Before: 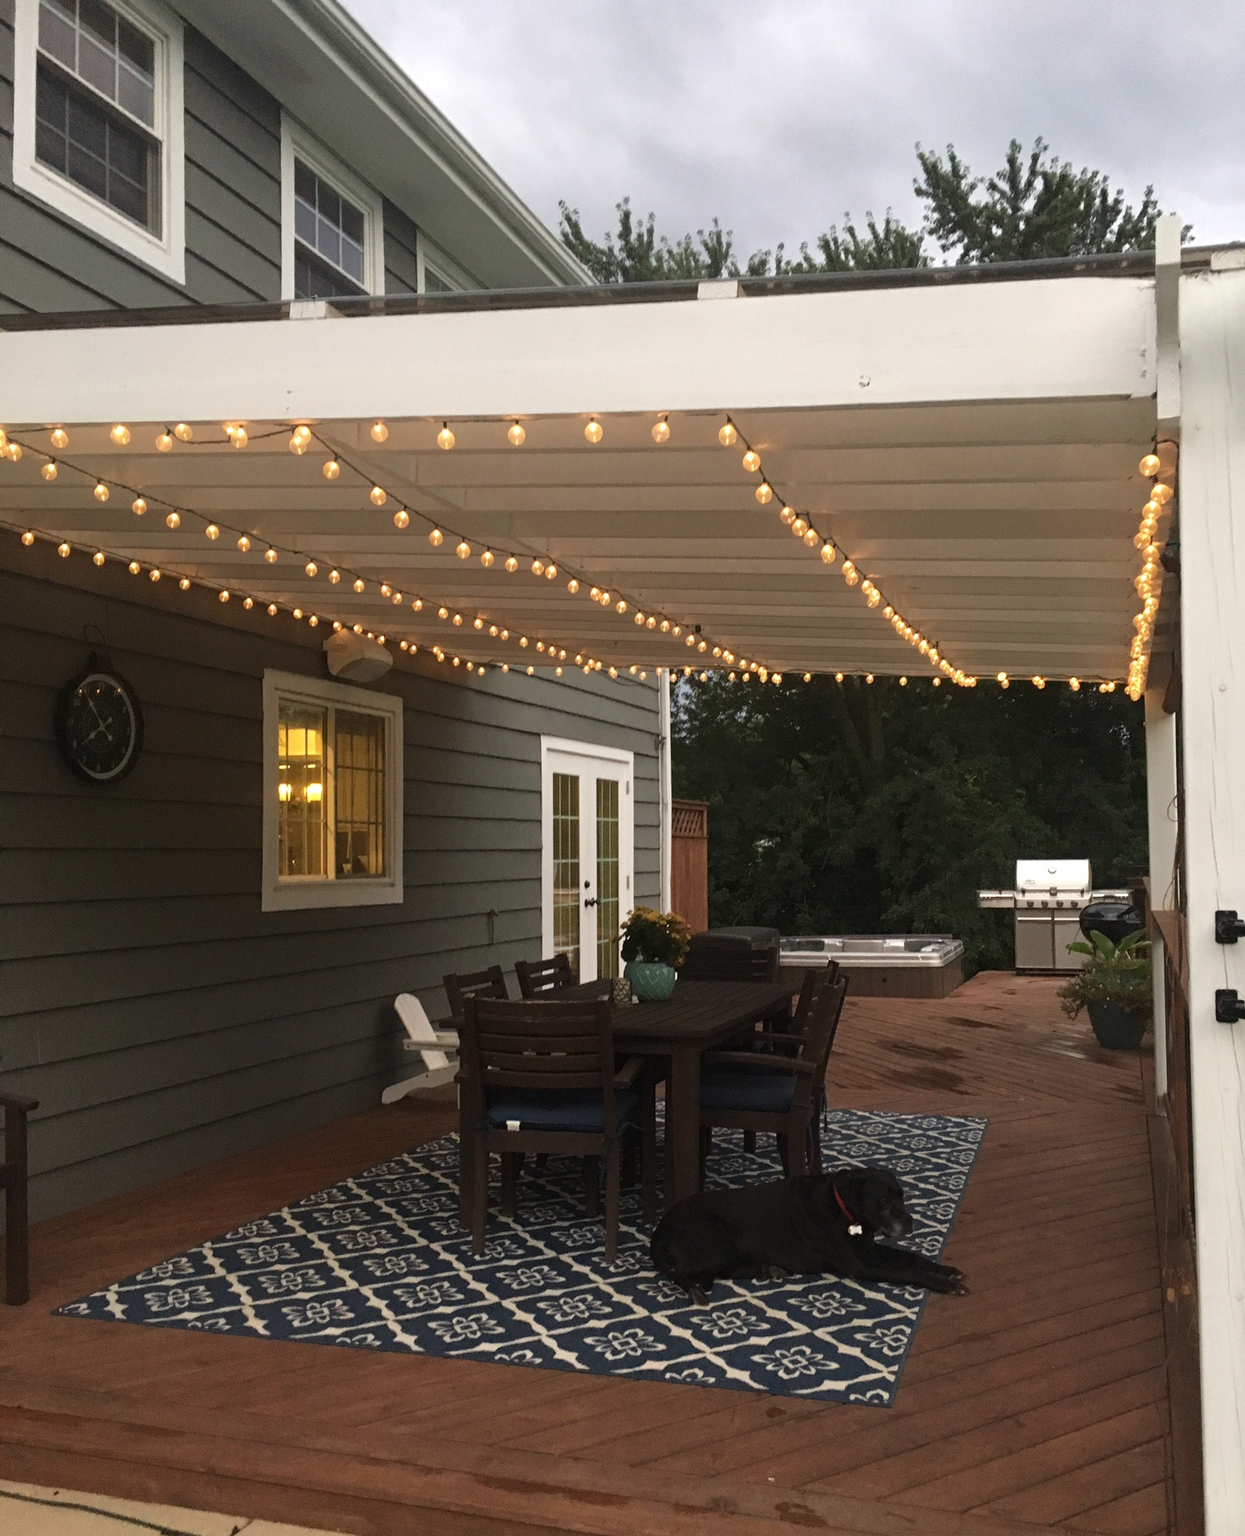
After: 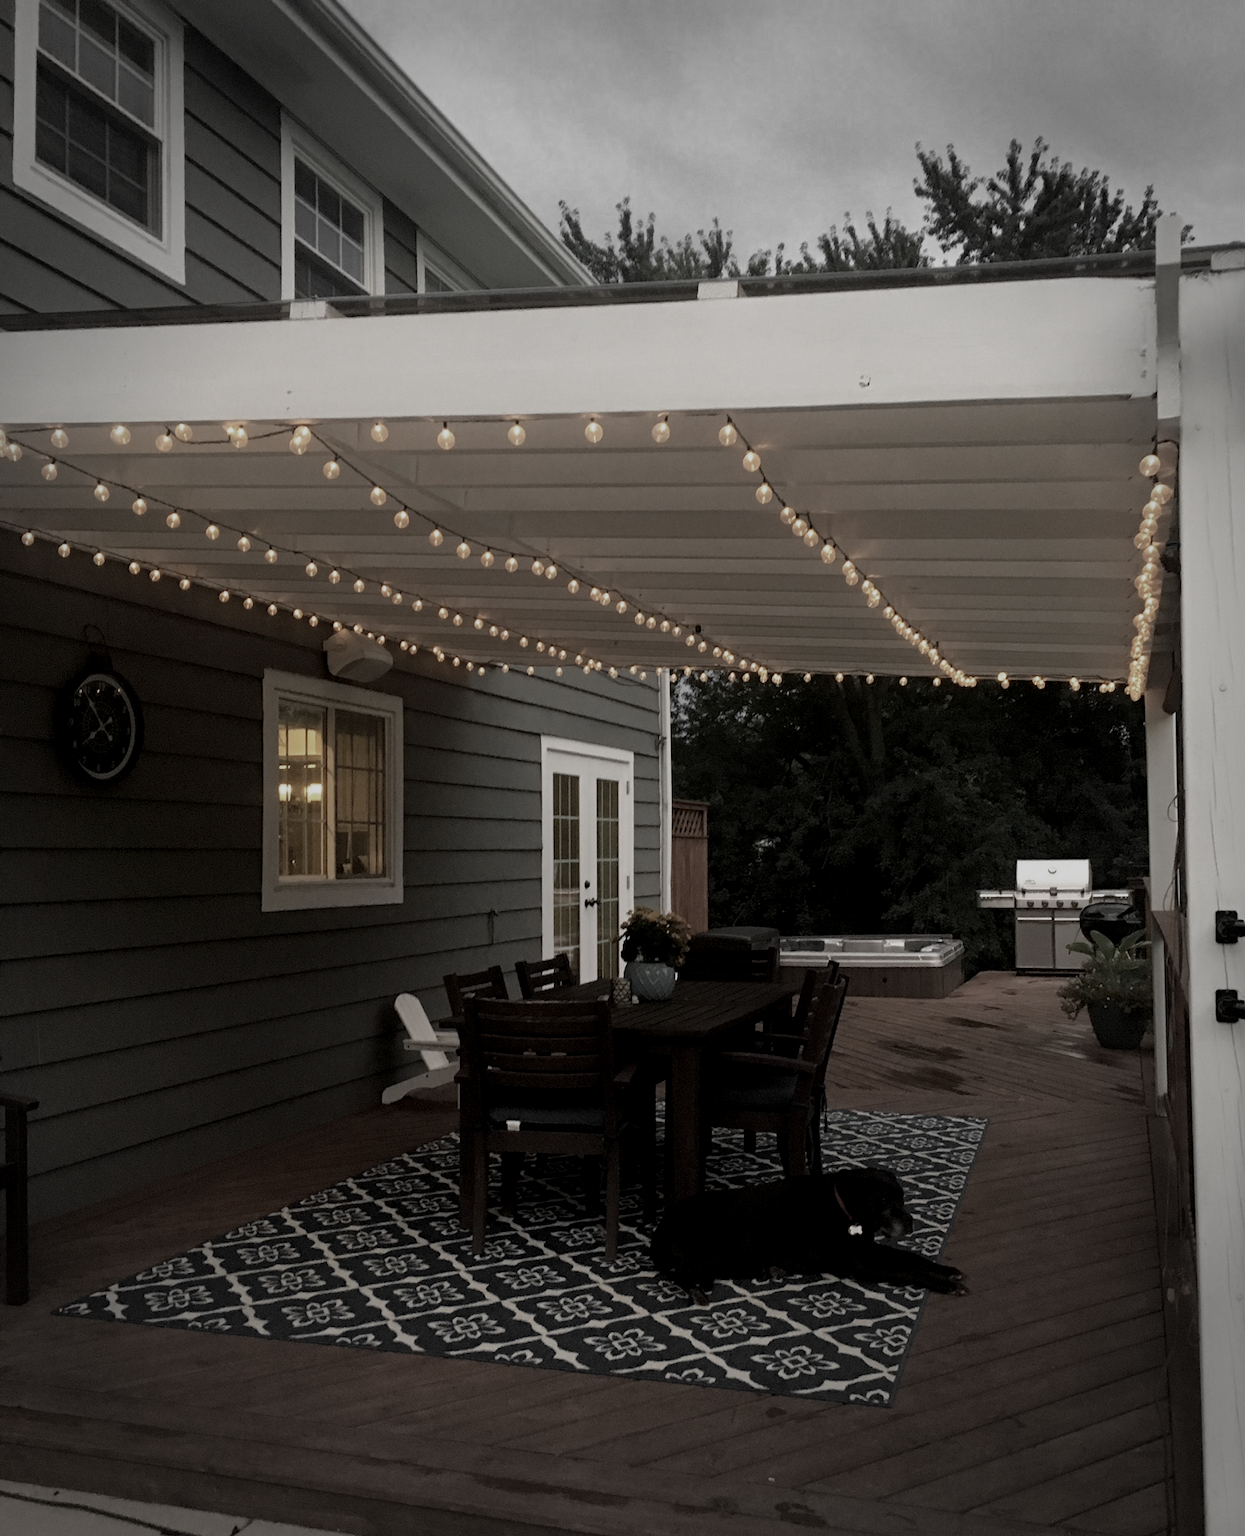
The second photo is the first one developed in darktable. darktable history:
vignetting: fall-off start 68.65%, fall-off radius 30.44%, width/height ratio 0.99, shape 0.848
color zones: curves: ch0 [(0, 0.613) (0.01, 0.613) (0.245, 0.448) (0.498, 0.529) (0.642, 0.665) (0.879, 0.777) (0.99, 0.613)]; ch1 [(0, 0.035) (0.121, 0.189) (0.259, 0.197) (0.415, 0.061) (0.589, 0.022) (0.732, 0.022) (0.857, 0.026) (0.991, 0.053)]
exposure: black level correction 0.009, exposure -0.62 EV, compensate highlight preservation false
